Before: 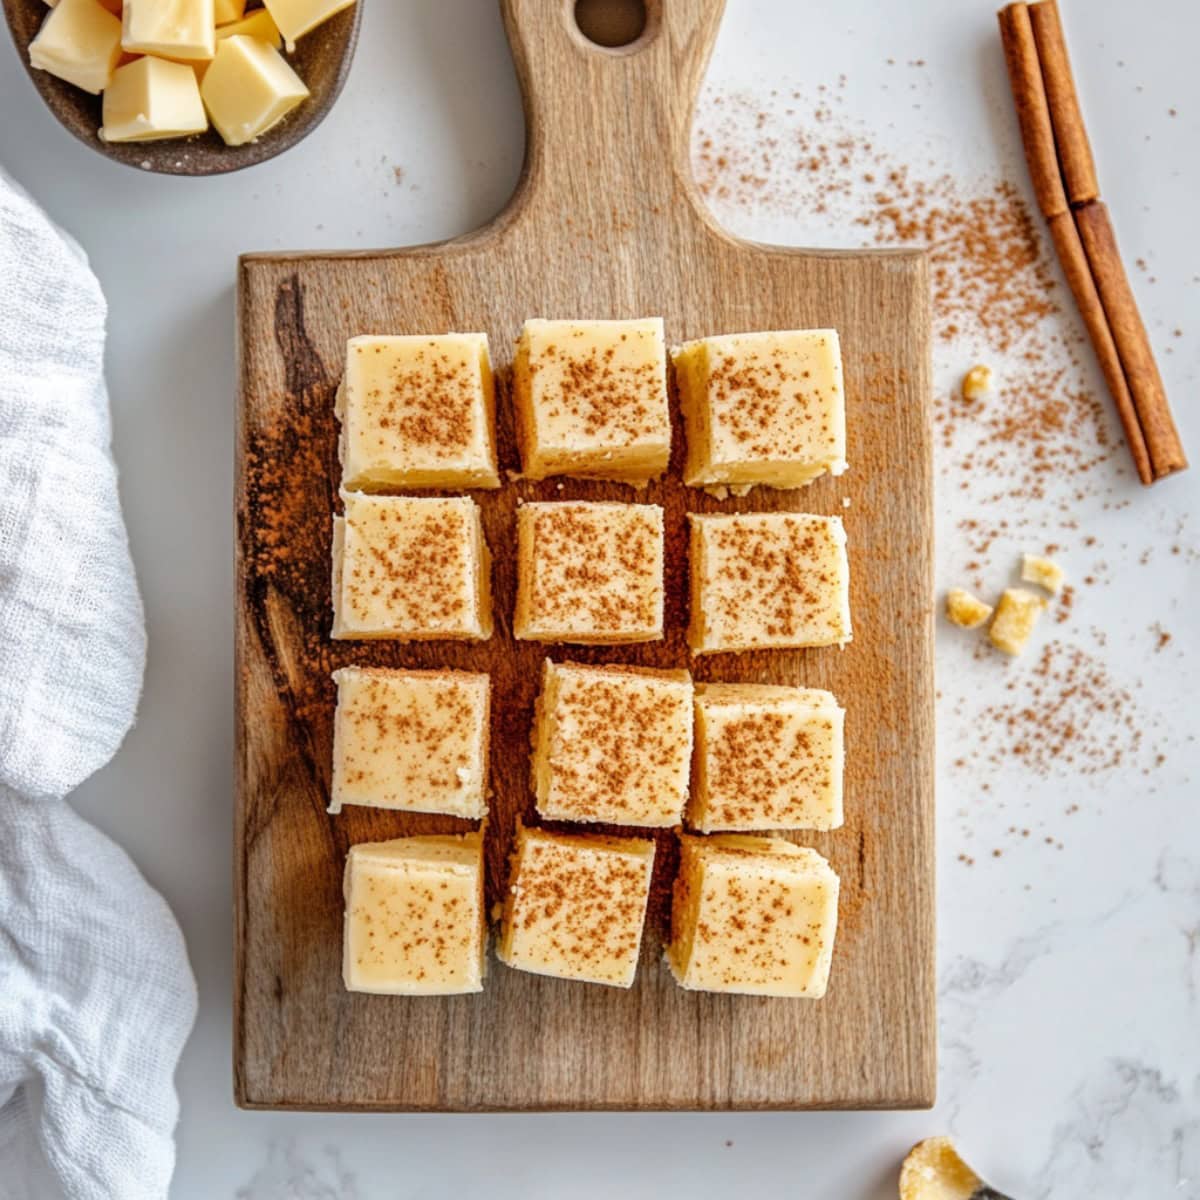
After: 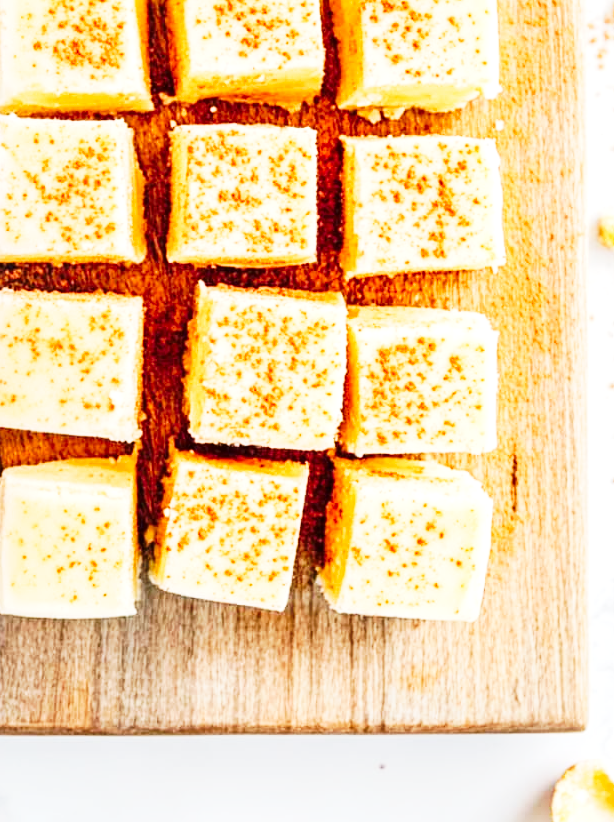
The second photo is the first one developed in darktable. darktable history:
tone curve: curves: ch0 [(0, 0) (0.003, 0.003) (0.011, 0.013) (0.025, 0.028) (0.044, 0.05) (0.069, 0.078) (0.1, 0.113) (0.136, 0.153) (0.177, 0.2) (0.224, 0.271) (0.277, 0.374) (0.335, 0.47) (0.399, 0.574) (0.468, 0.688) (0.543, 0.79) (0.623, 0.859) (0.709, 0.919) (0.801, 0.957) (0.898, 0.978) (1, 1)], preserve colors none
crop and rotate: left 28.953%, top 31.457%, right 19.802%
exposure: black level correction 0.001, exposure 0.5 EV, compensate highlight preservation false
